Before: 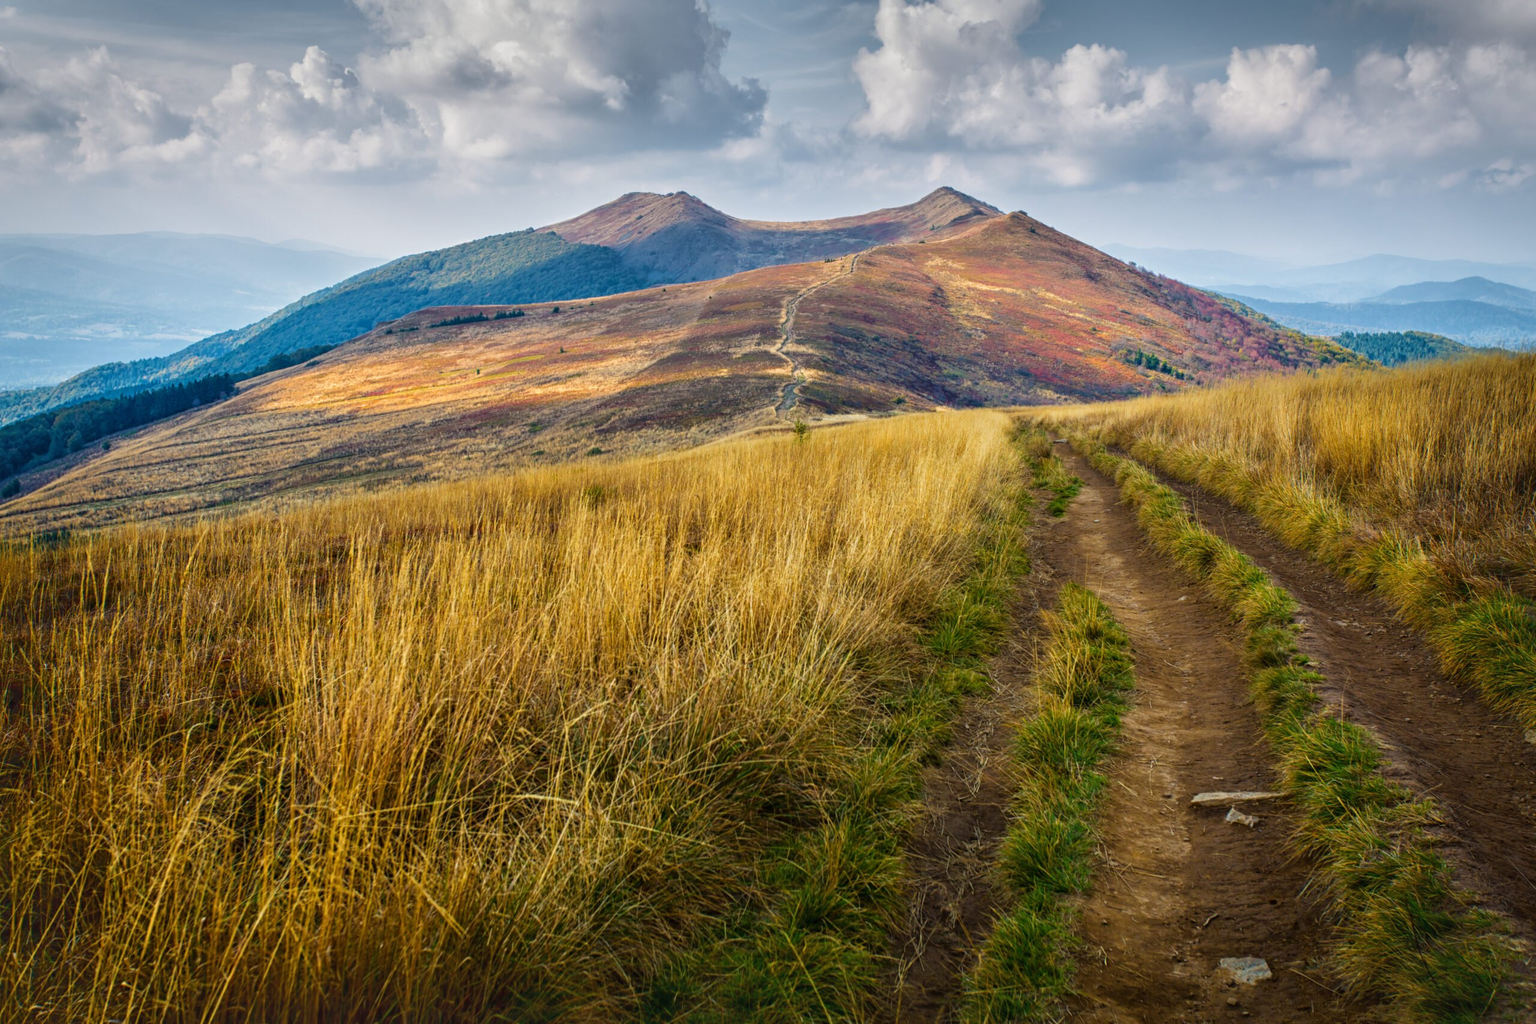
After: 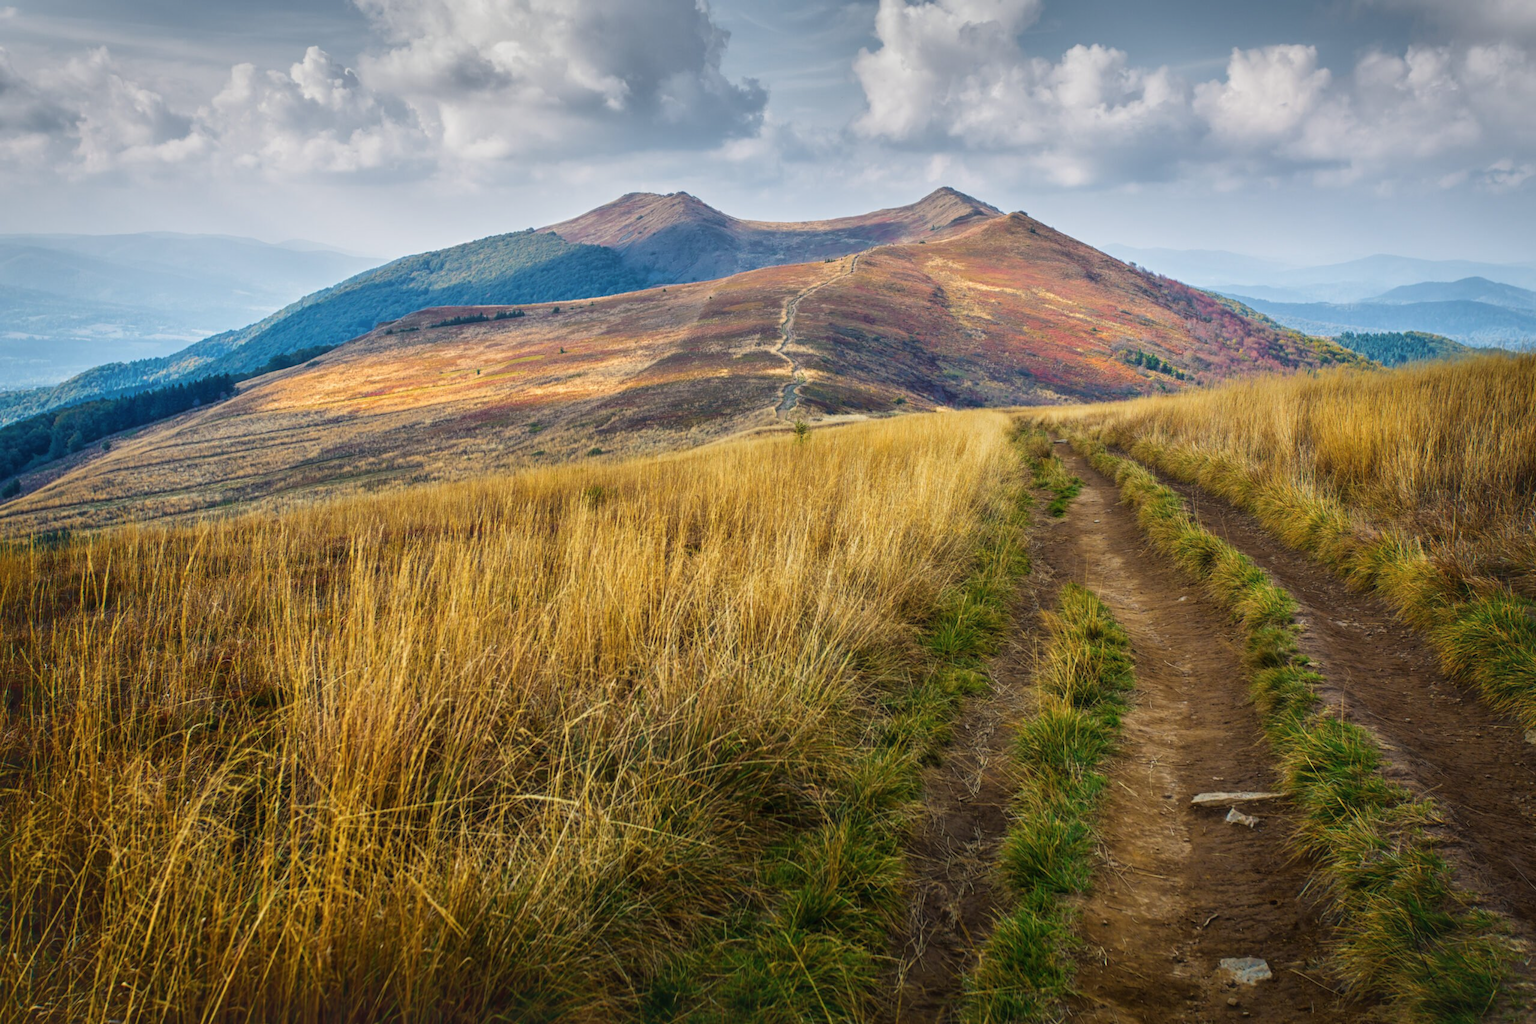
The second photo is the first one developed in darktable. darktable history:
haze removal: strength -0.1, adaptive false
